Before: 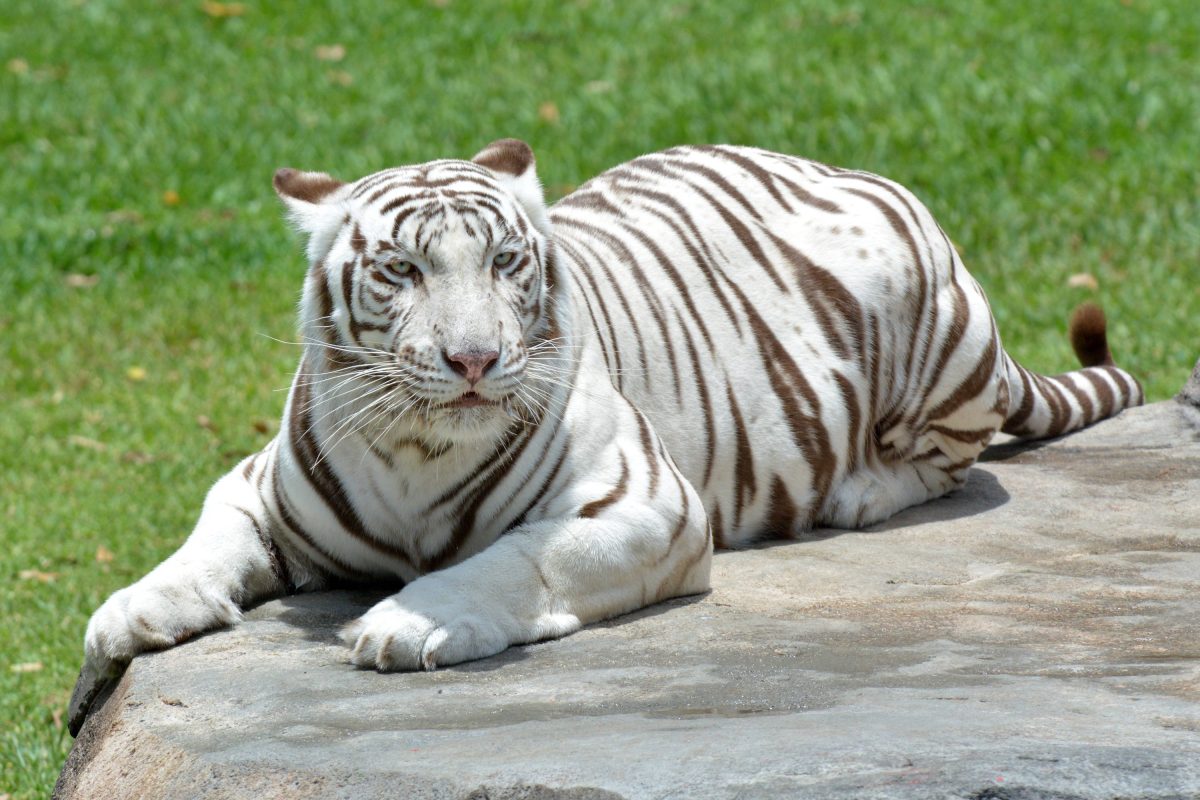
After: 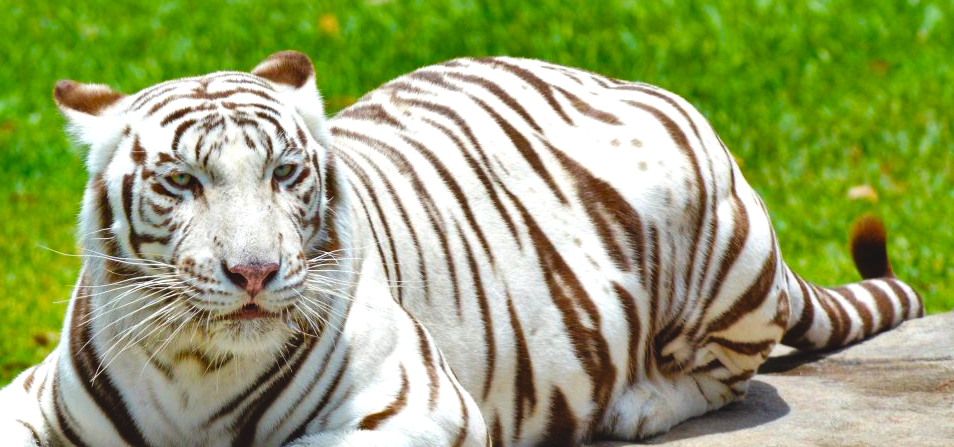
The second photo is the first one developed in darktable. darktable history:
crop: left 18.38%, top 11.086%, right 2.095%, bottom 33.009%
shadows and highlights: shadows 39.24, highlights -53.03, low approximation 0.01, soften with gaussian
exposure: exposure -0.491 EV, compensate exposure bias true, compensate highlight preservation false
tone curve: curves: ch0 [(0.003, 0) (0.066, 0.023) (0.149, 0.094) (0.264, 0.238) (0.395, 0.421) (0.517, 0.56) (0.688, 0.743) (0.813, 0.846) (1, 1)]; ch1 [(0, 0) (0.164, 0.115) (0.337, 0.332) (0.39, 0.398) (0.464, 0.461) (0.501, 0.5) (0.507, 0.503) (0.534, 0.537) (0.577, 0.59) (0.652, 0.681) (0.733, 0.749) (0.811, 0.796) (1, 1)]; ch2 [(0, 0) (0.337, 0.382) (0.464, 0.476) (0.501, 0.502) (0.527, 0.54) (0.551, 0.565) (0.6, 0.59) (0.687, 0.675) (1, 1)], preserve colors none
tone equalizer: -8 EV -0.762 EV, -7 EV -0.71 EV, -6 EV -0.562 EV, -5 EV -0.374 EV, -3 EV 0.389 EV, -2 EV 0.6 EV, -1 EV 0.68 EV, +0 EV 0.763 EV
base curve: preserve colors none
color balance rgb: shadows lift › luminance -10.113%, power › chroma 0.31%, power › hue 23.49°, global offset › luminance 1.978%, perceptual saturation grading › global saturation 16.606%, global vibrance 59.762%
